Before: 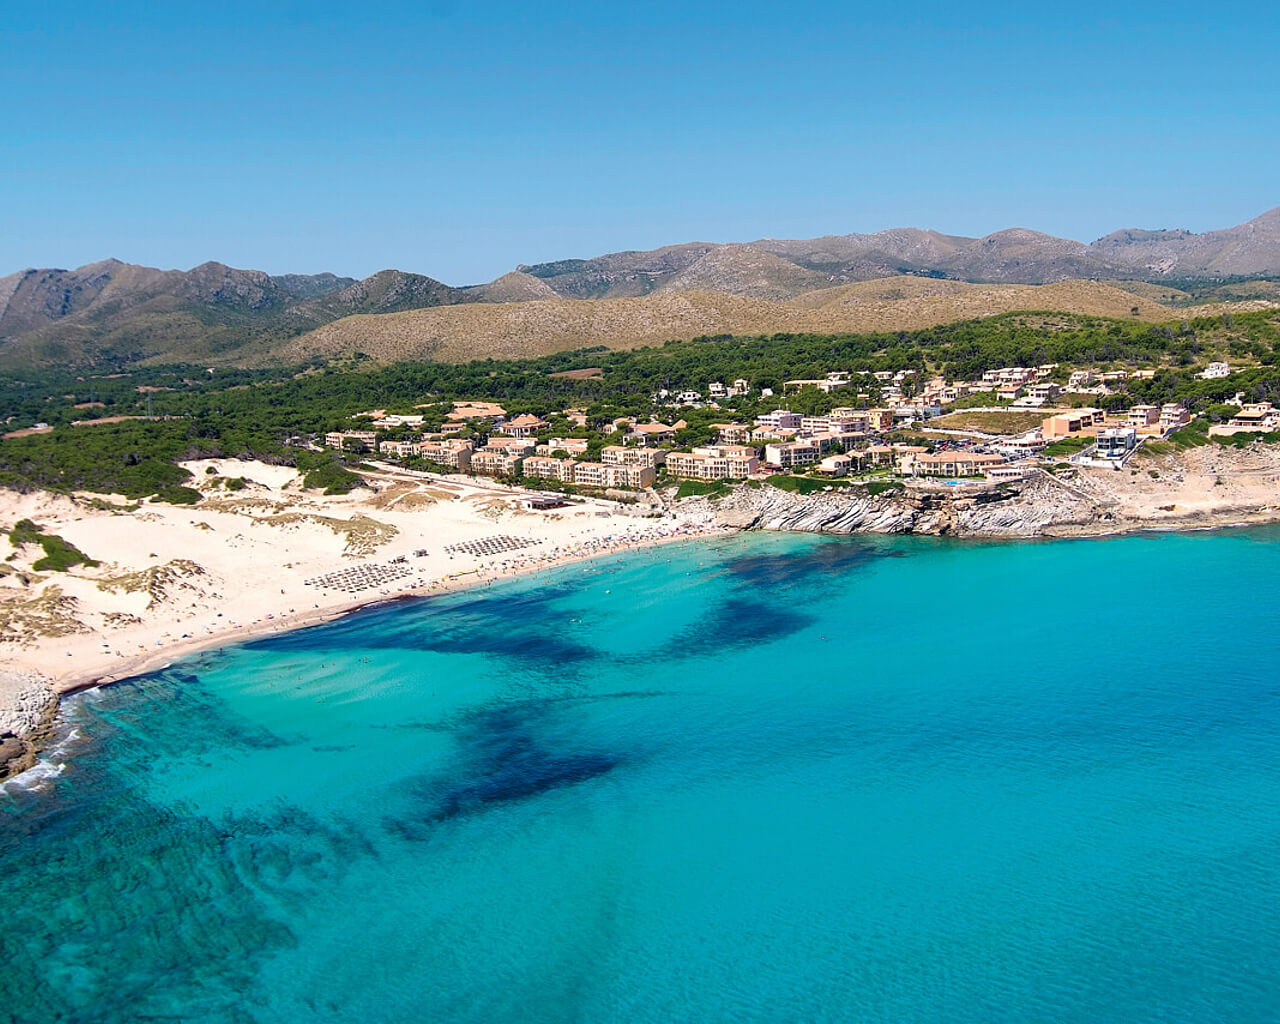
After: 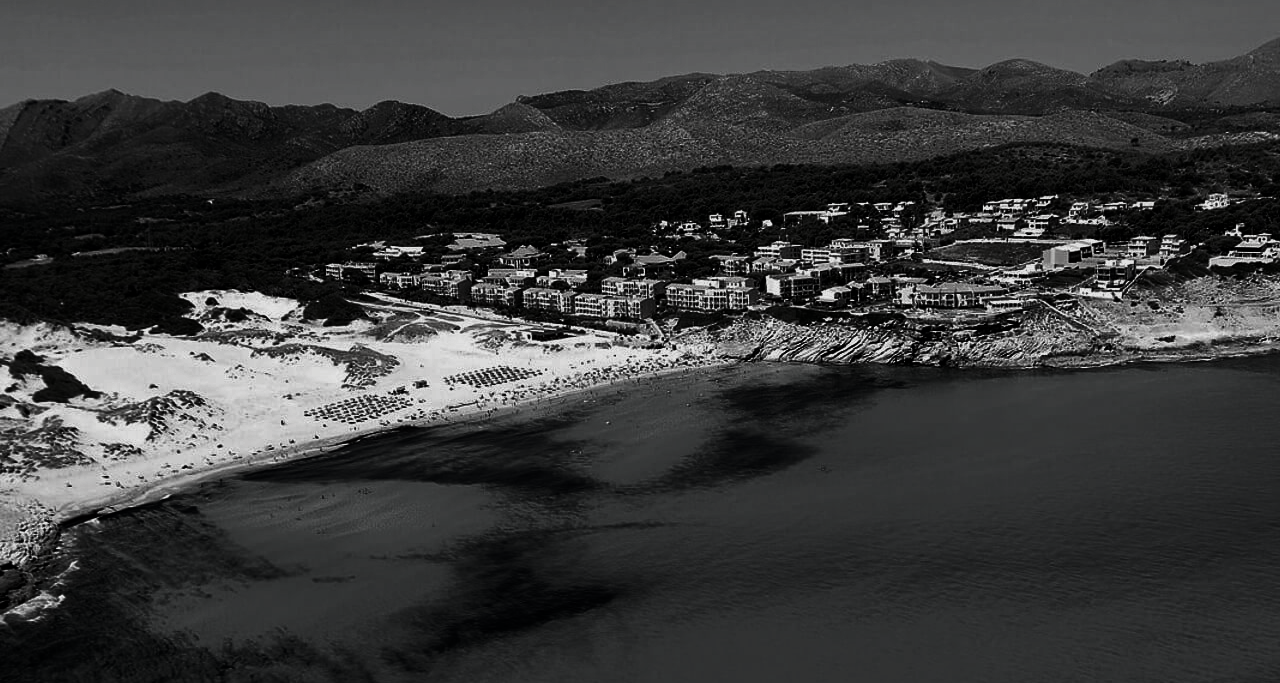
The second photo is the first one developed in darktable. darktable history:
contrast brightness saturation: contrast 0.024, brightness -0.989, saturation -0.981
crop: top 16.55%, bottom 16.715%
shadows and highlights: radius 120.58, shadows 21.52, white point adjustment -9.57, highlights -13.21, soften with gaussian
